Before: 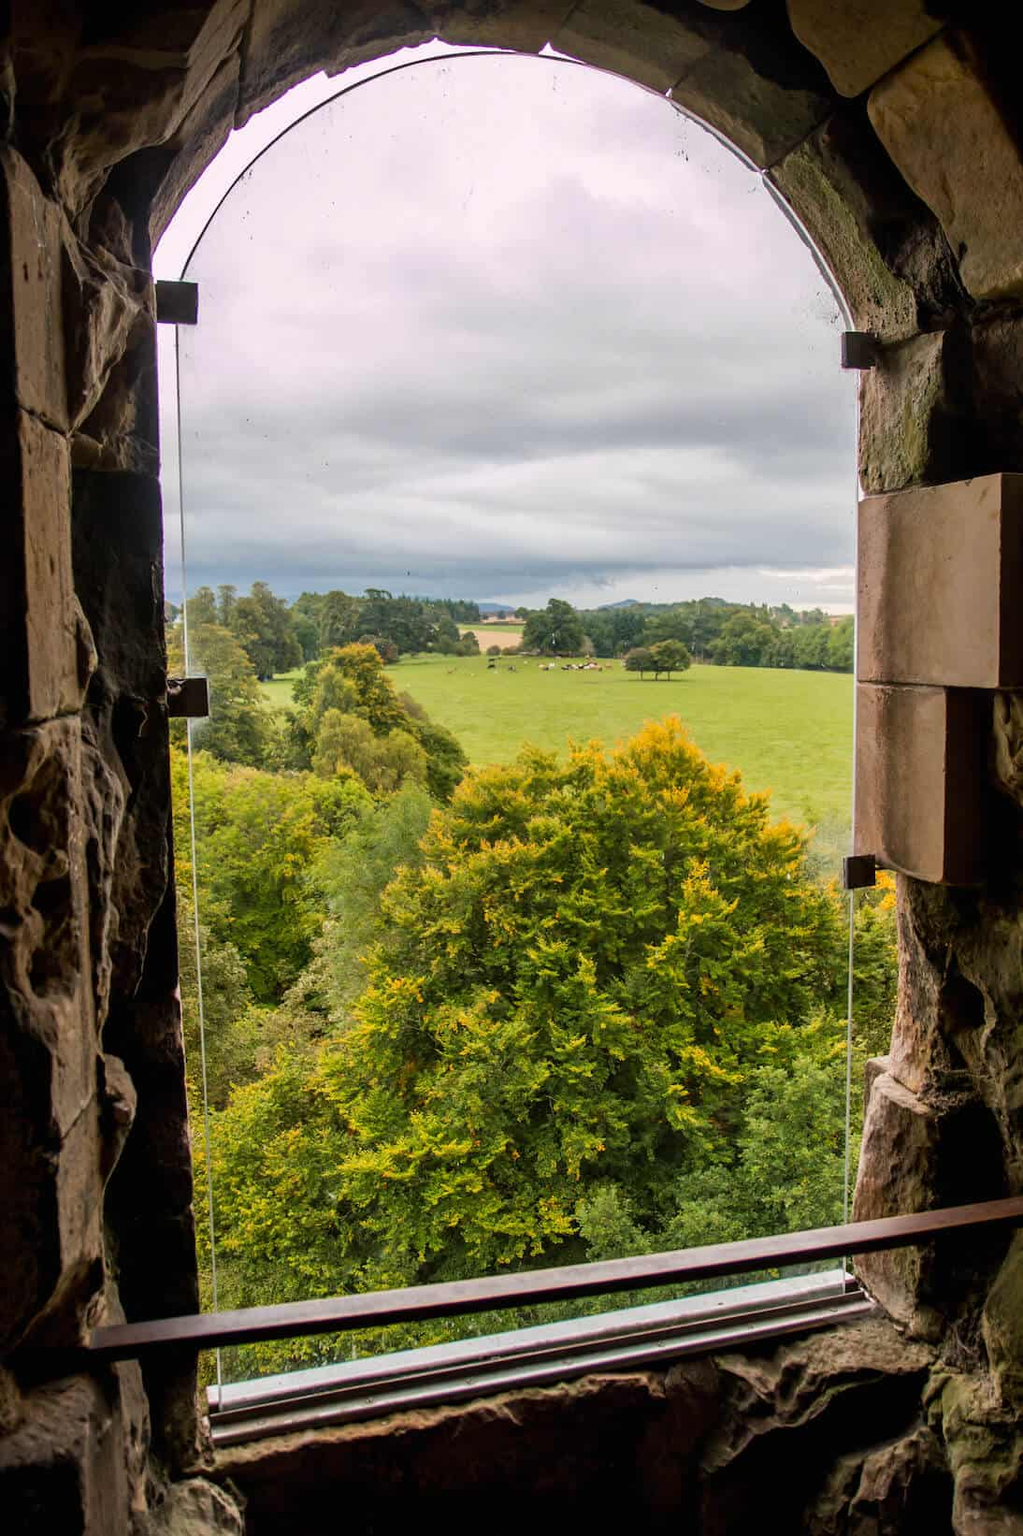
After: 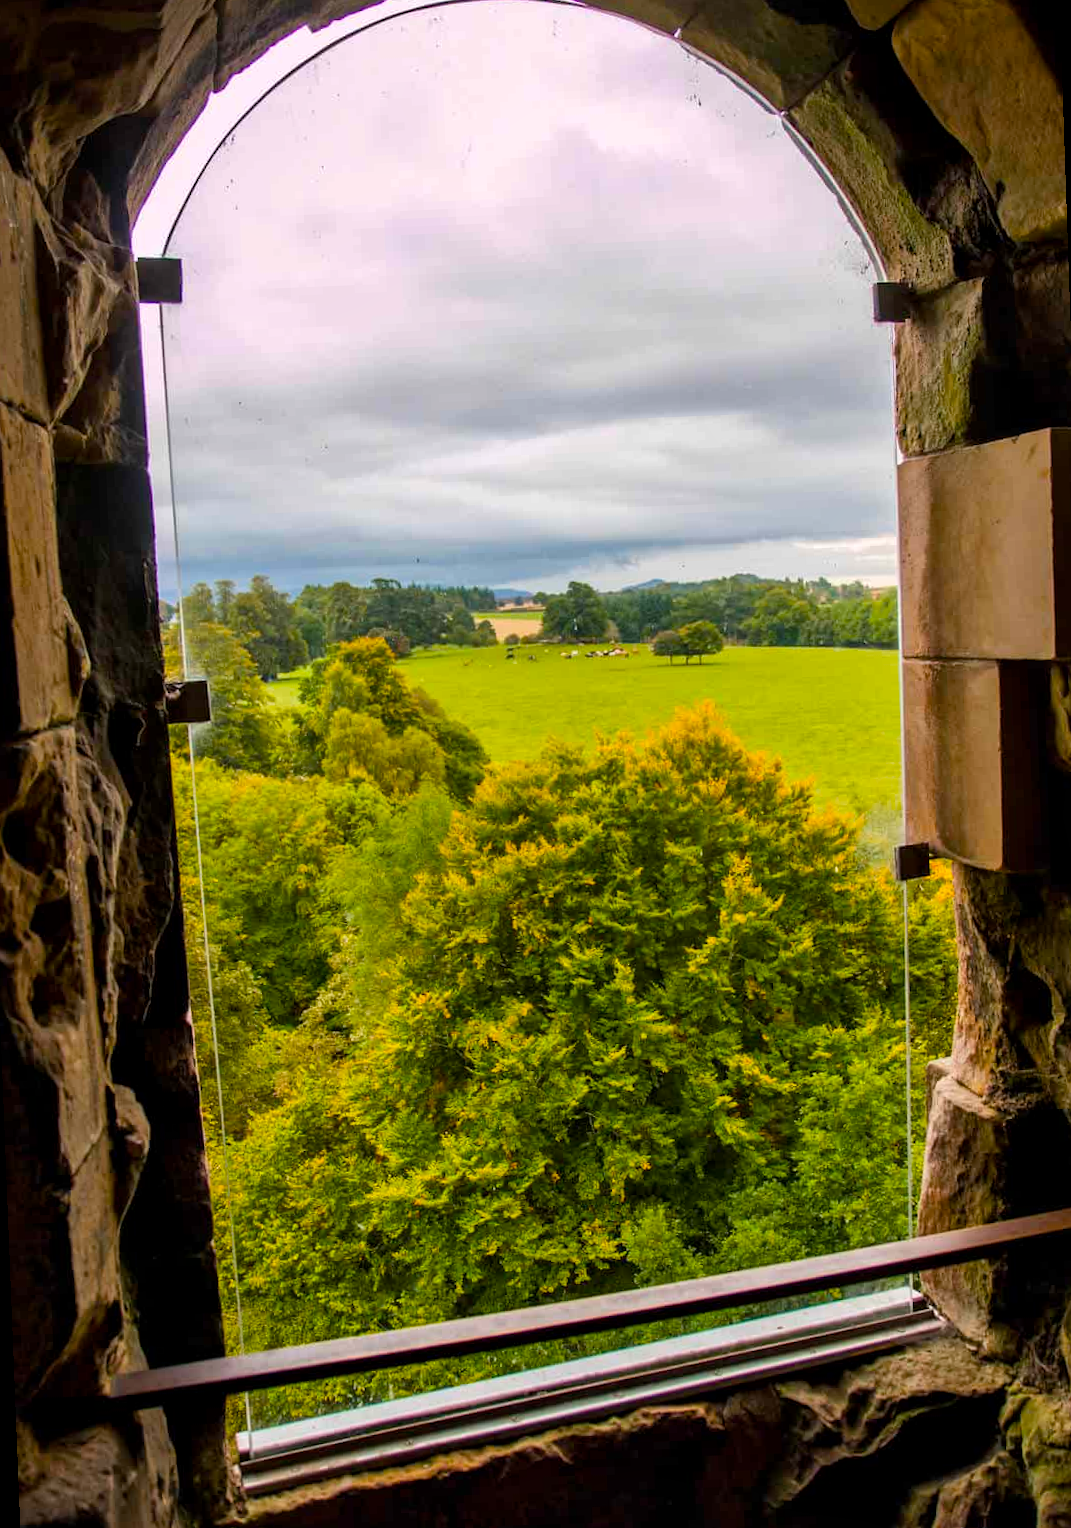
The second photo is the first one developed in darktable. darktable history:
rotate and perspective: rotation -2.12°, lens shift (vertical) 0.009, lens shift (horizontal) -0.008, automatic cropping original format, crop left 0.036, crop right 0.964, crop top 0.05, crop bottom 0.959
local contrast: mode bilateral grid, contrast 20, coarseness 50, detail 120%, midtone range 0.2
color balance rgb: linear chroma grading › global chroma 15%, perceptual saturation grading › global saturation 30%
